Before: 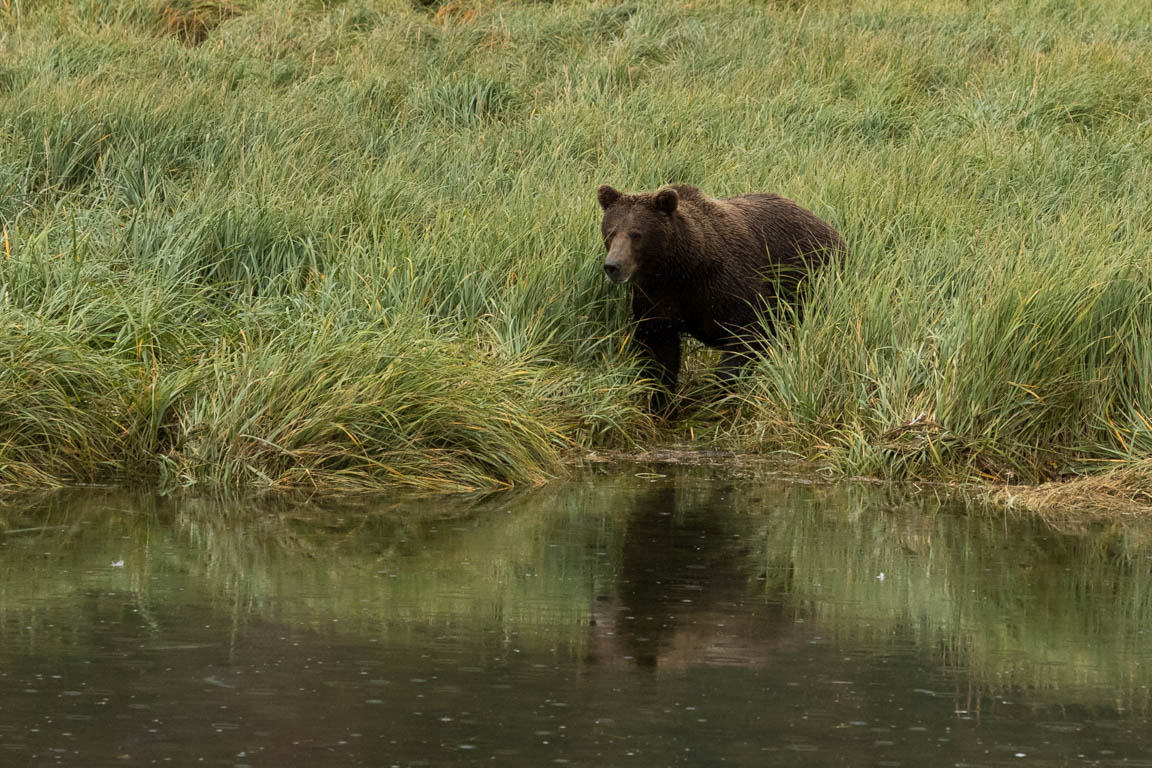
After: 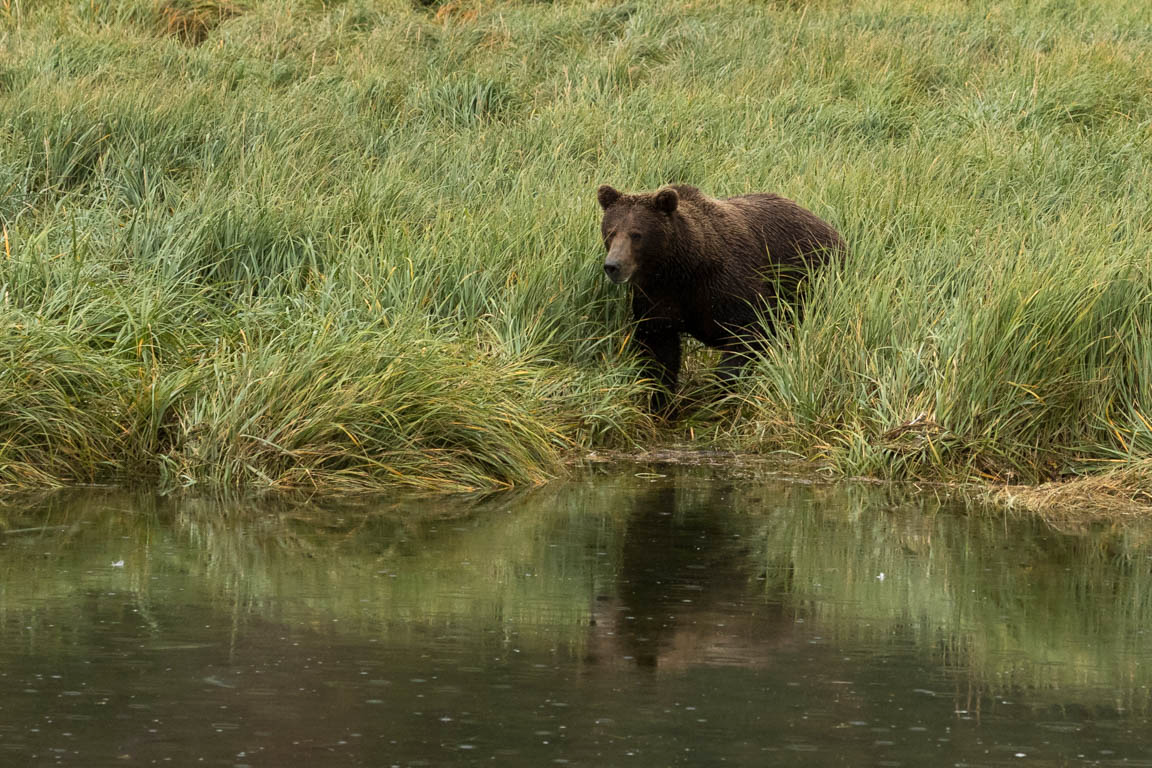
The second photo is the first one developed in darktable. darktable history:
levels: black 0.078%, levels [0, 0.476, 0.951]
